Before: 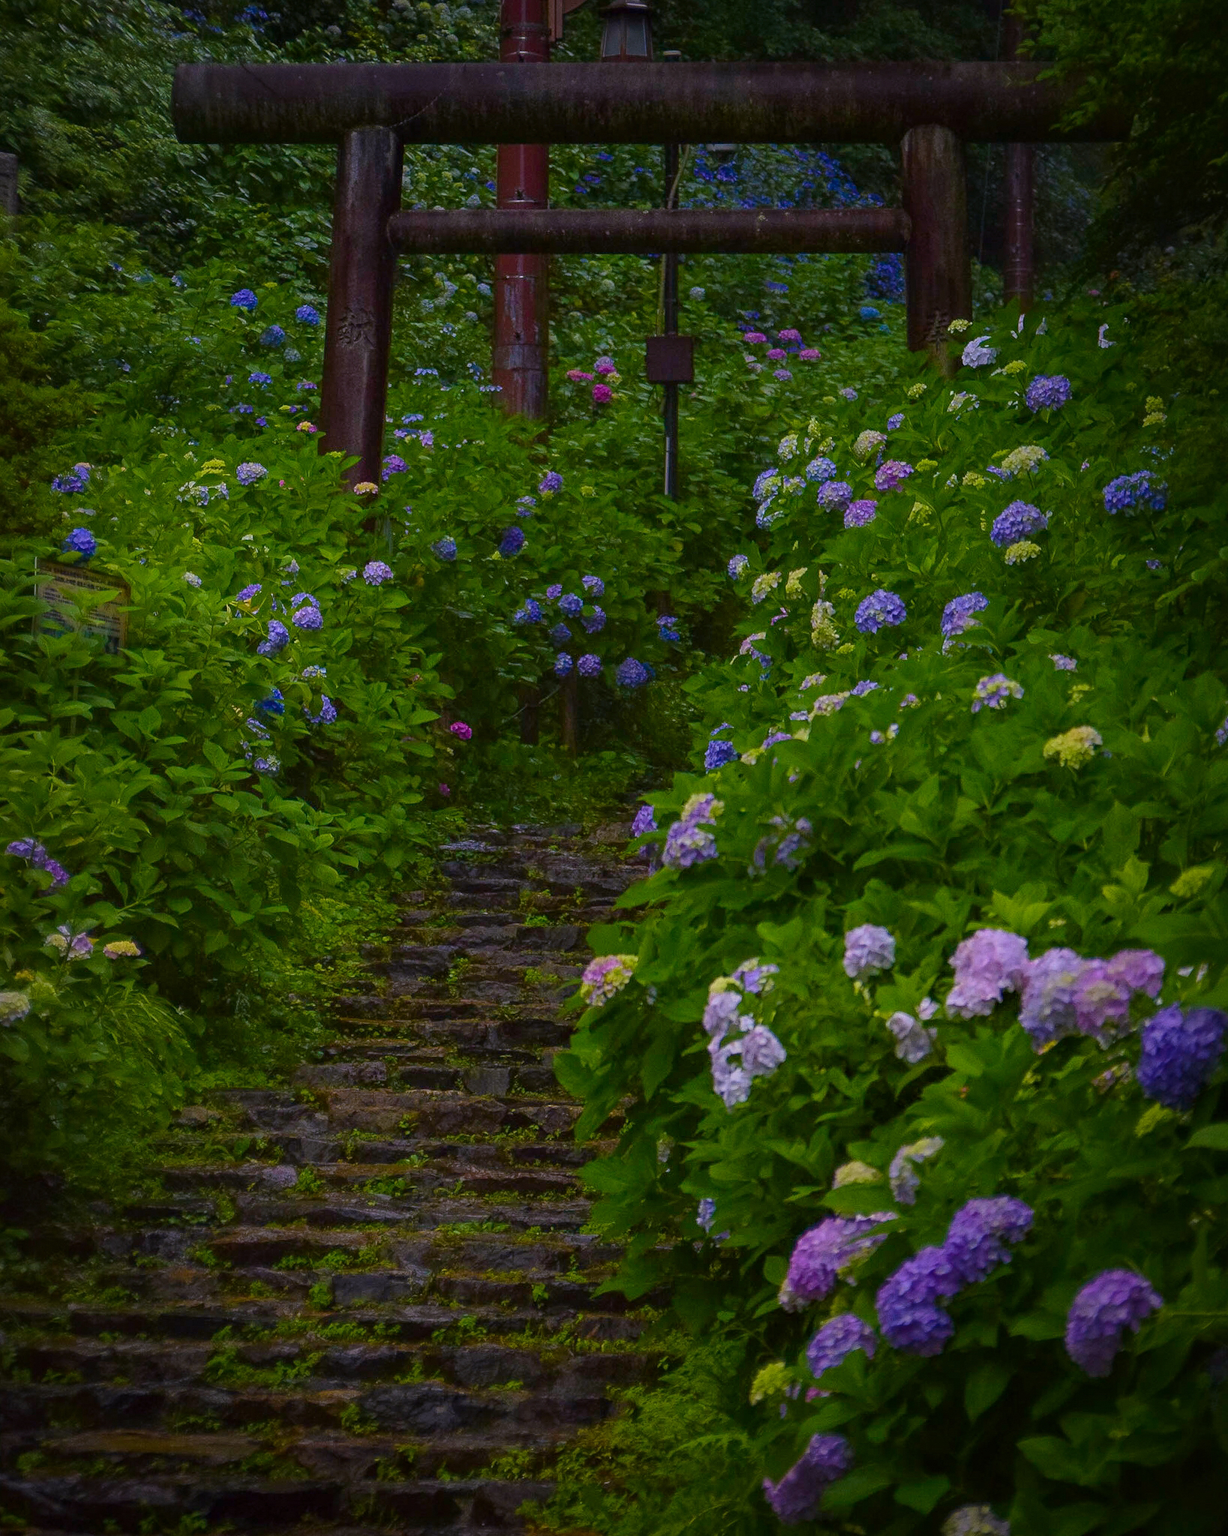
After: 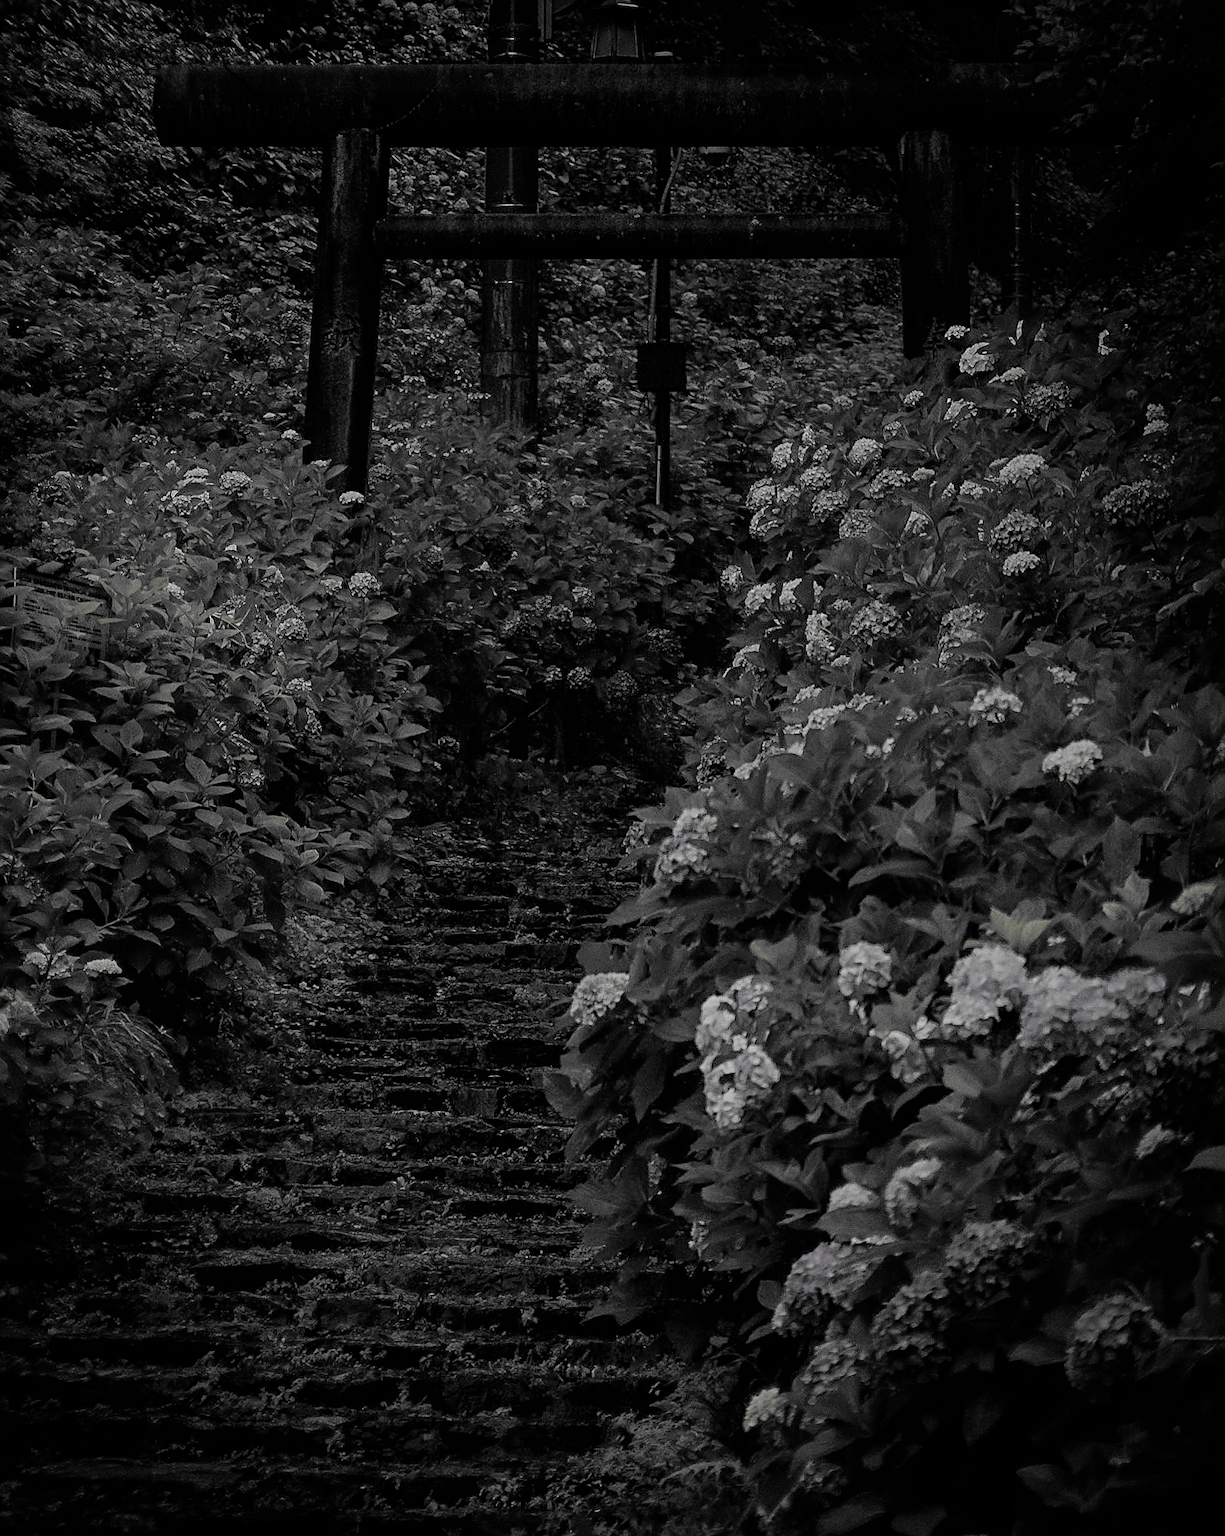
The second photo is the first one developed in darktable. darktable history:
filmic rgb: black relative exposure -5.12 EV, white relative exposure 3.55 EV, threshold 5.98 EV, hardness 3.18, contrast 1.192, highlights saturation mix -48.76%, add noise in highlights 0.001, preserve chrominance no, color science v3 (2019), use custom middle-gray values true, contrast in highlights soft, enable highlight reconstruction true
crop: left 1.739%, right 0.283%, bottom 1.807%
color calibration: x 0.37, y 0.382, temperature 4314.74 K
sharpen: on, module defaults
